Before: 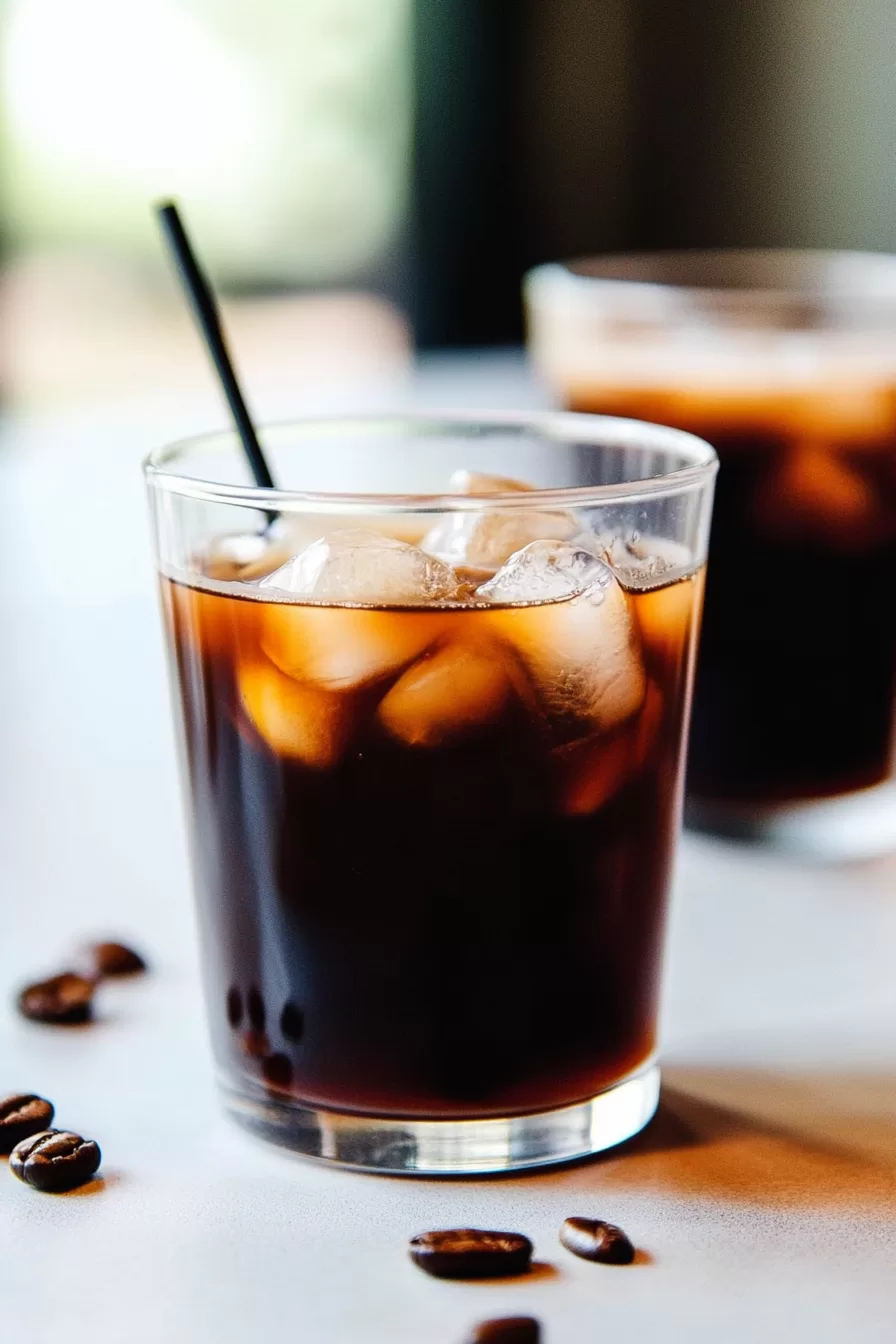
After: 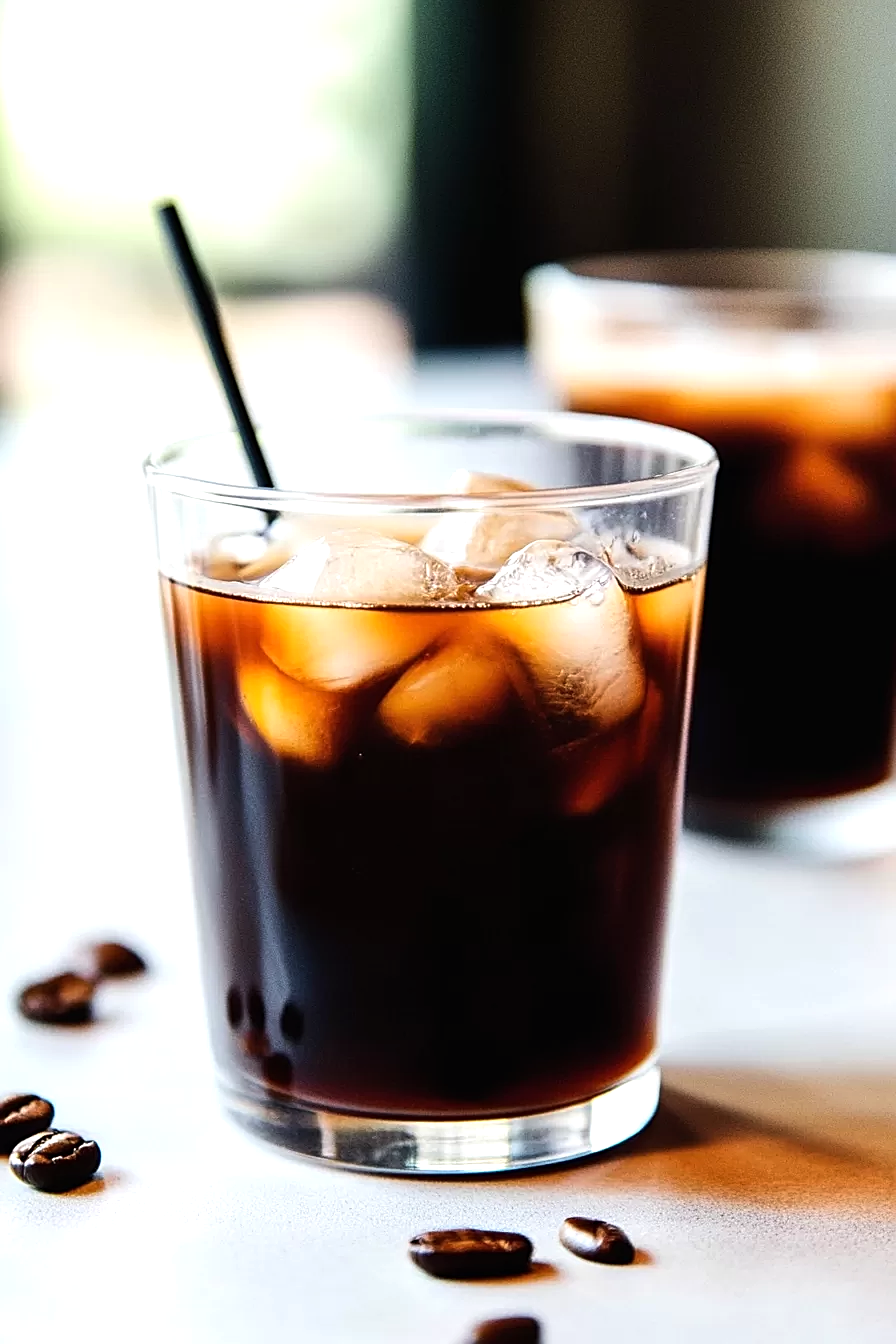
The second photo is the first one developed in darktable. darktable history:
tone equalizer: -8 EV -0.426 EV, -7 EV -0.384 EV, -6 EV -0.348 EV, -5 EV -0.246 EV, -3 EV 0.19 EV, -2 EV 0.361 EV, -1 EV 0.393 EV, +0 EV 0.43 EV, edges refinement/feathering 500, mask exposure compensation -1.57 EV, preserve details no
sharpen: on, module defaults
